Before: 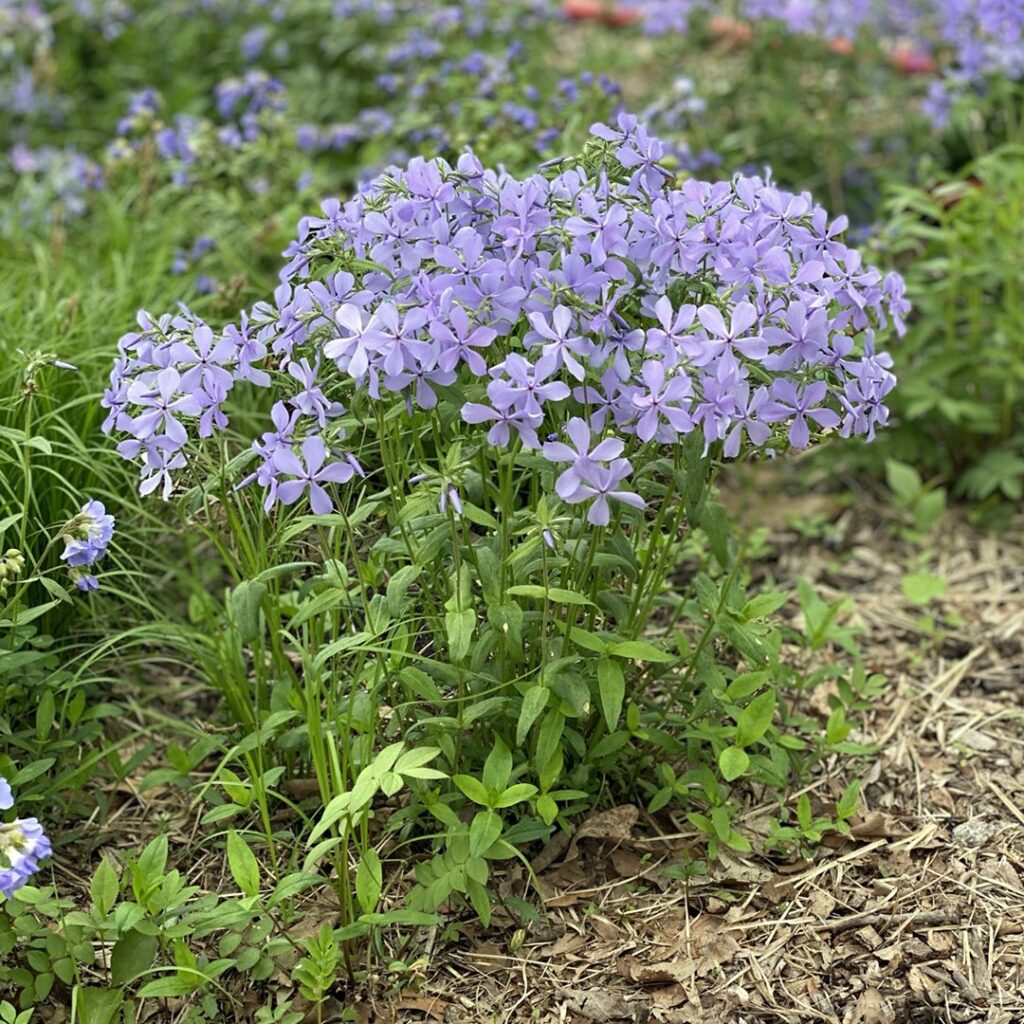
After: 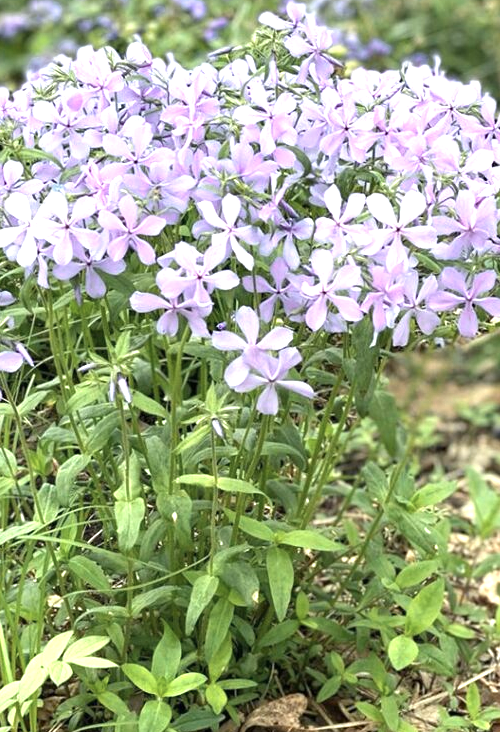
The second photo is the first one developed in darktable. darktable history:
exposure: exposure 0.729 EV, compensate highlight preservation false
color zones: curves: ch0 [(0.018, 0.548) (0.197, 0.654) (0.425, 0.447) (0.605, 0.658) (0.732, 0.579)]; ch1 [(0.105, 0.531) (0.224, 0.531) (0.386, 0.39) (0.618, 0.456) (0.732, 0.456) (0.956, 0.421)]; ch2 [(0.039, 0.583) (0.215, 0.465) (0.399, 0.544) (0.465, 0.548) (0.614, 0.447) (0.724, 0.43) (0.882, 0.623) (0.956, 0.632)]
crop: left 32.351%, top 10.921%, right 18.761%, bottom 17.526%
